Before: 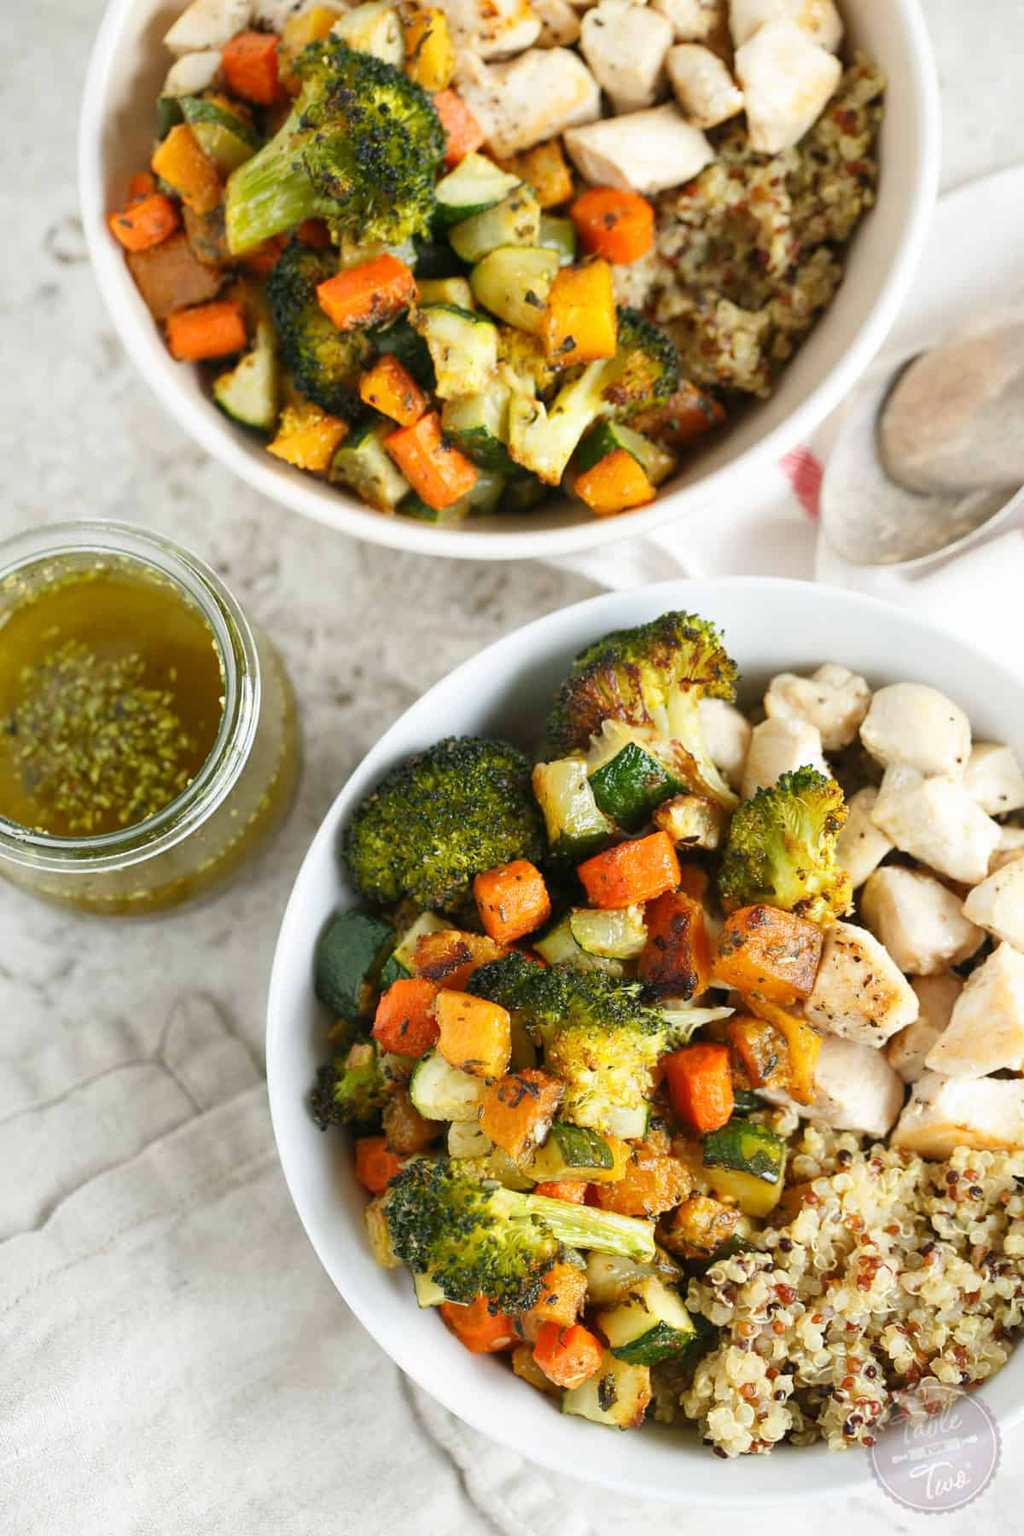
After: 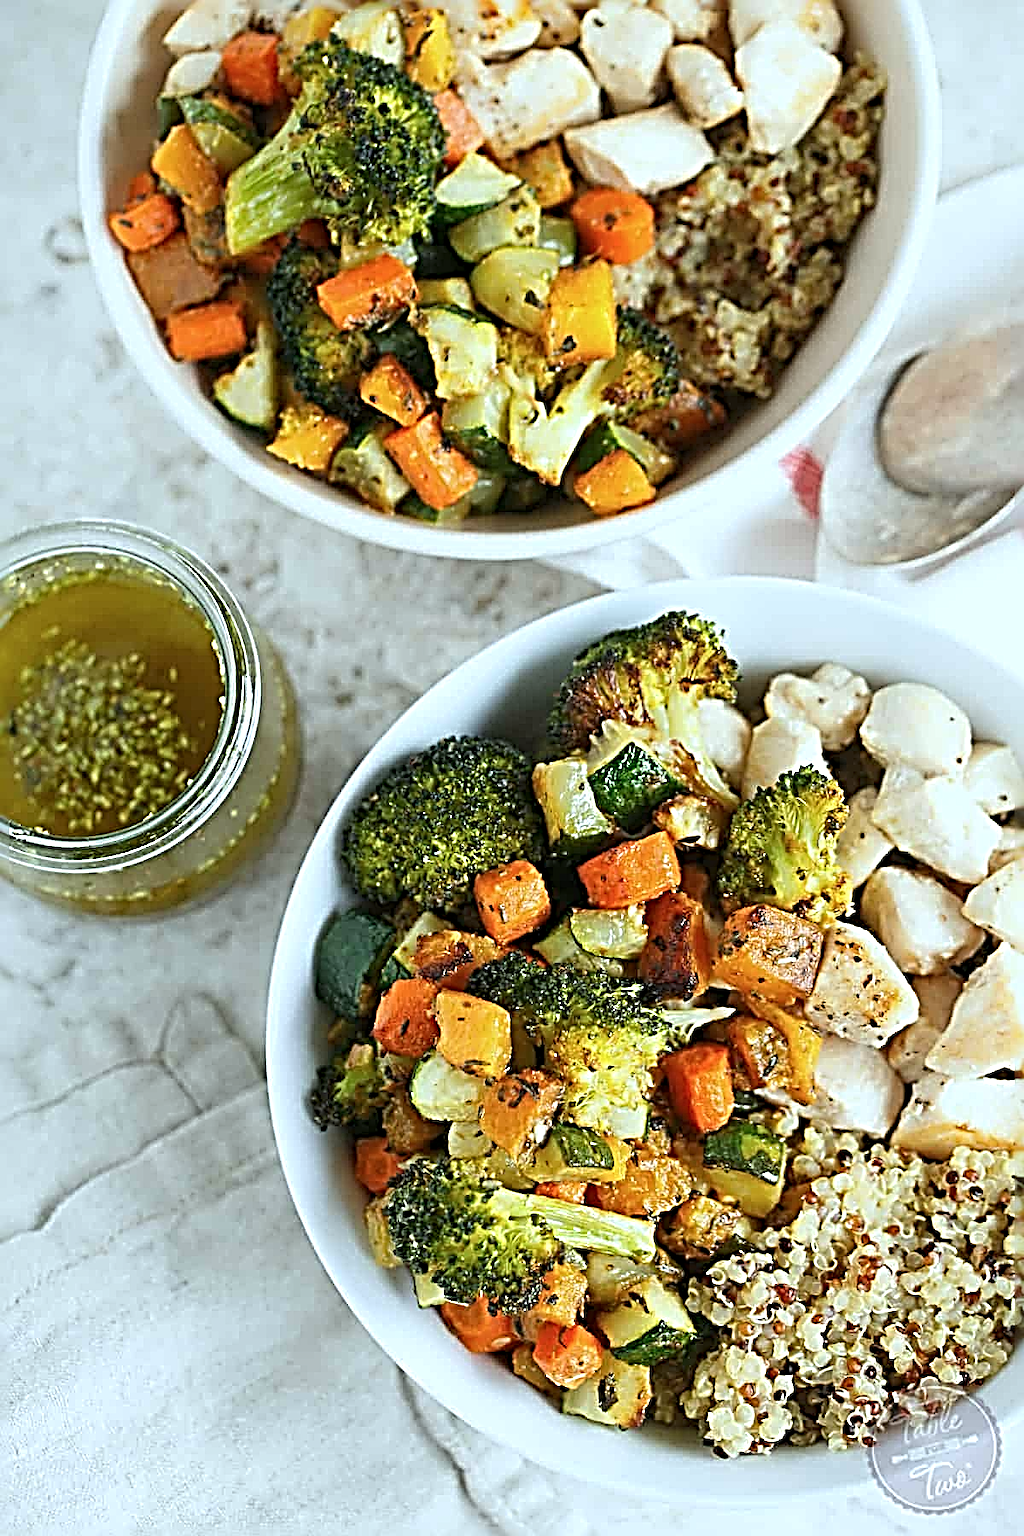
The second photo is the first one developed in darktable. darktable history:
base curve: preserve colors none
color calibration: illuminant Planckian (black body), x 0.368, y 0.361, temperature 4276.36 K
sharpen: radius 4.02, amount 1.988
